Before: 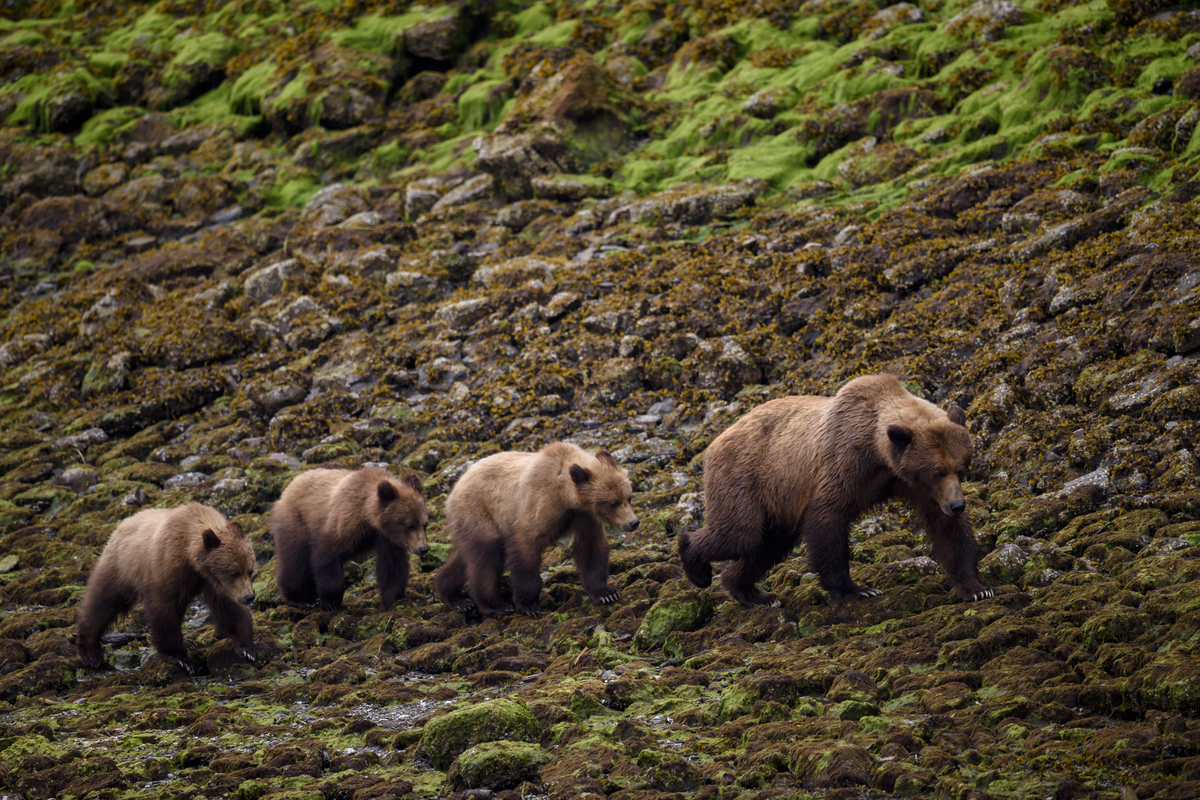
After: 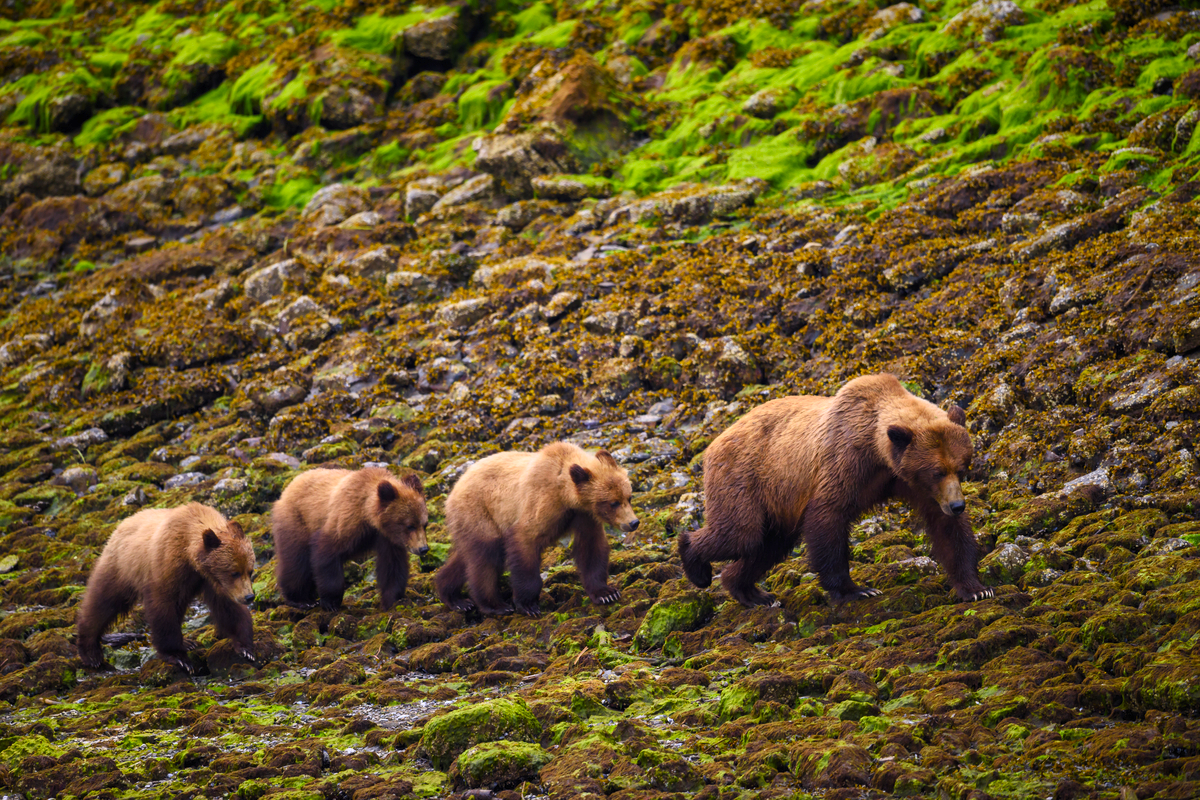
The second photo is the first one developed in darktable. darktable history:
contrast brightness saturation: contrast 0.203, brightness 0.193, saturation 0.815
